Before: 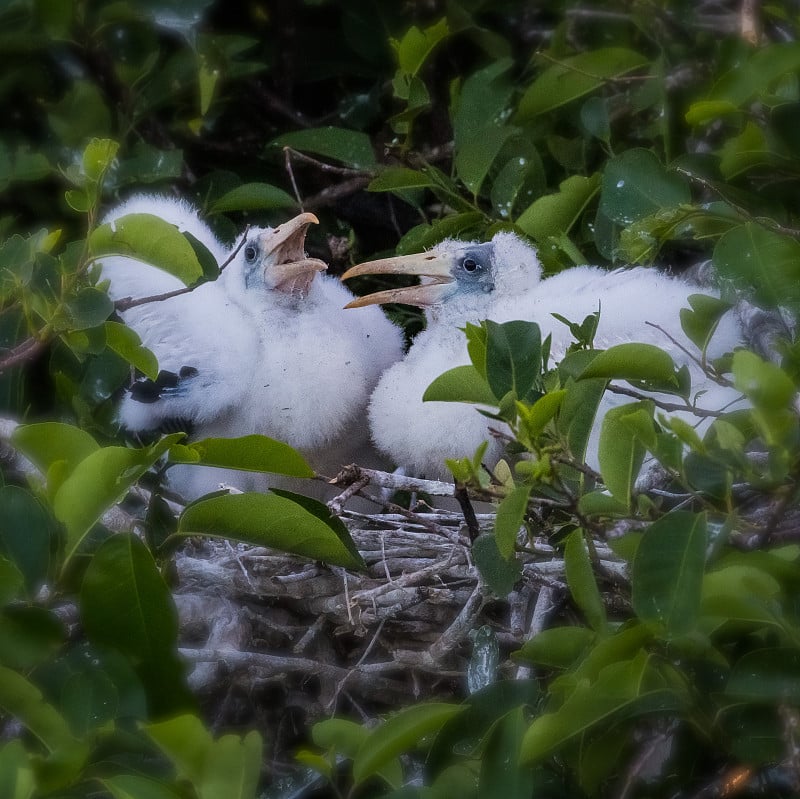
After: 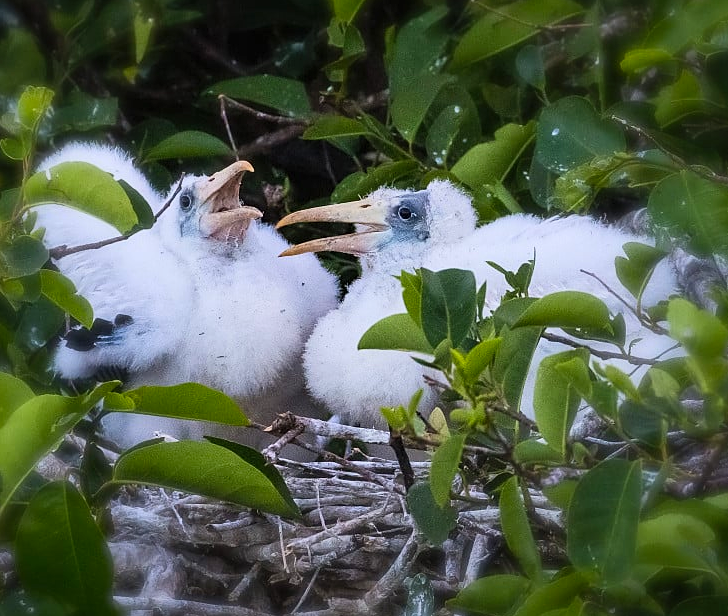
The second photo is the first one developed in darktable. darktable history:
crop: left 8.155%, top 6.611%, bottom 15.385%
contrast brightness saturation: contrast 0.2, brightness 0.16, saturation 0.22
sharpen: amount 0.2
